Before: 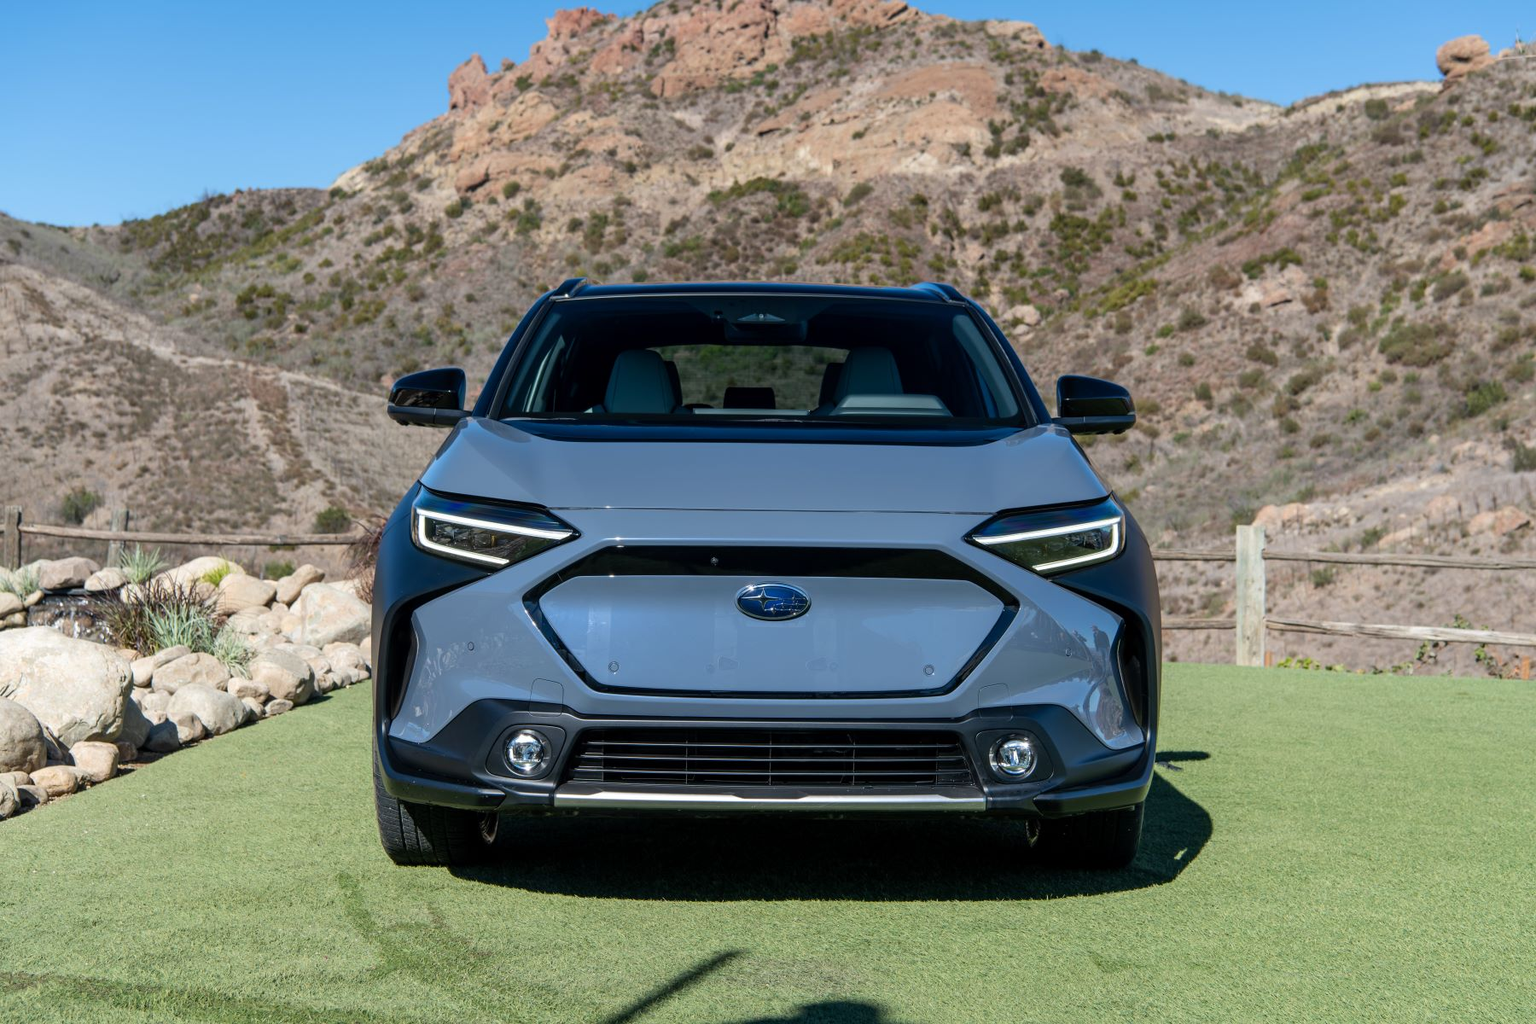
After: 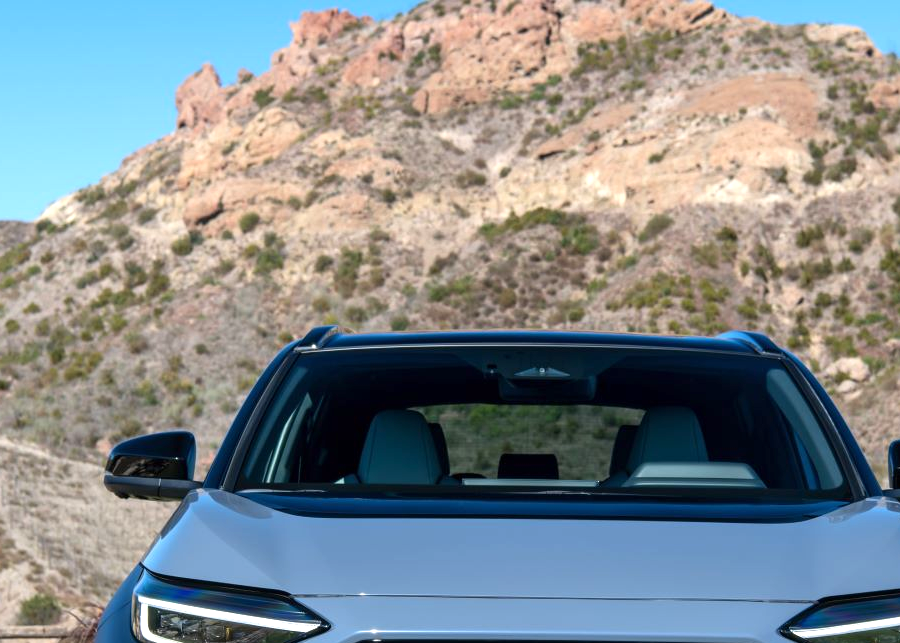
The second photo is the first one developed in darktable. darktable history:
crop: left 19.485%, right 30.331%, bottom 46.416%
exposure: exposure 0.656 EV, compensate highlight preservation false
